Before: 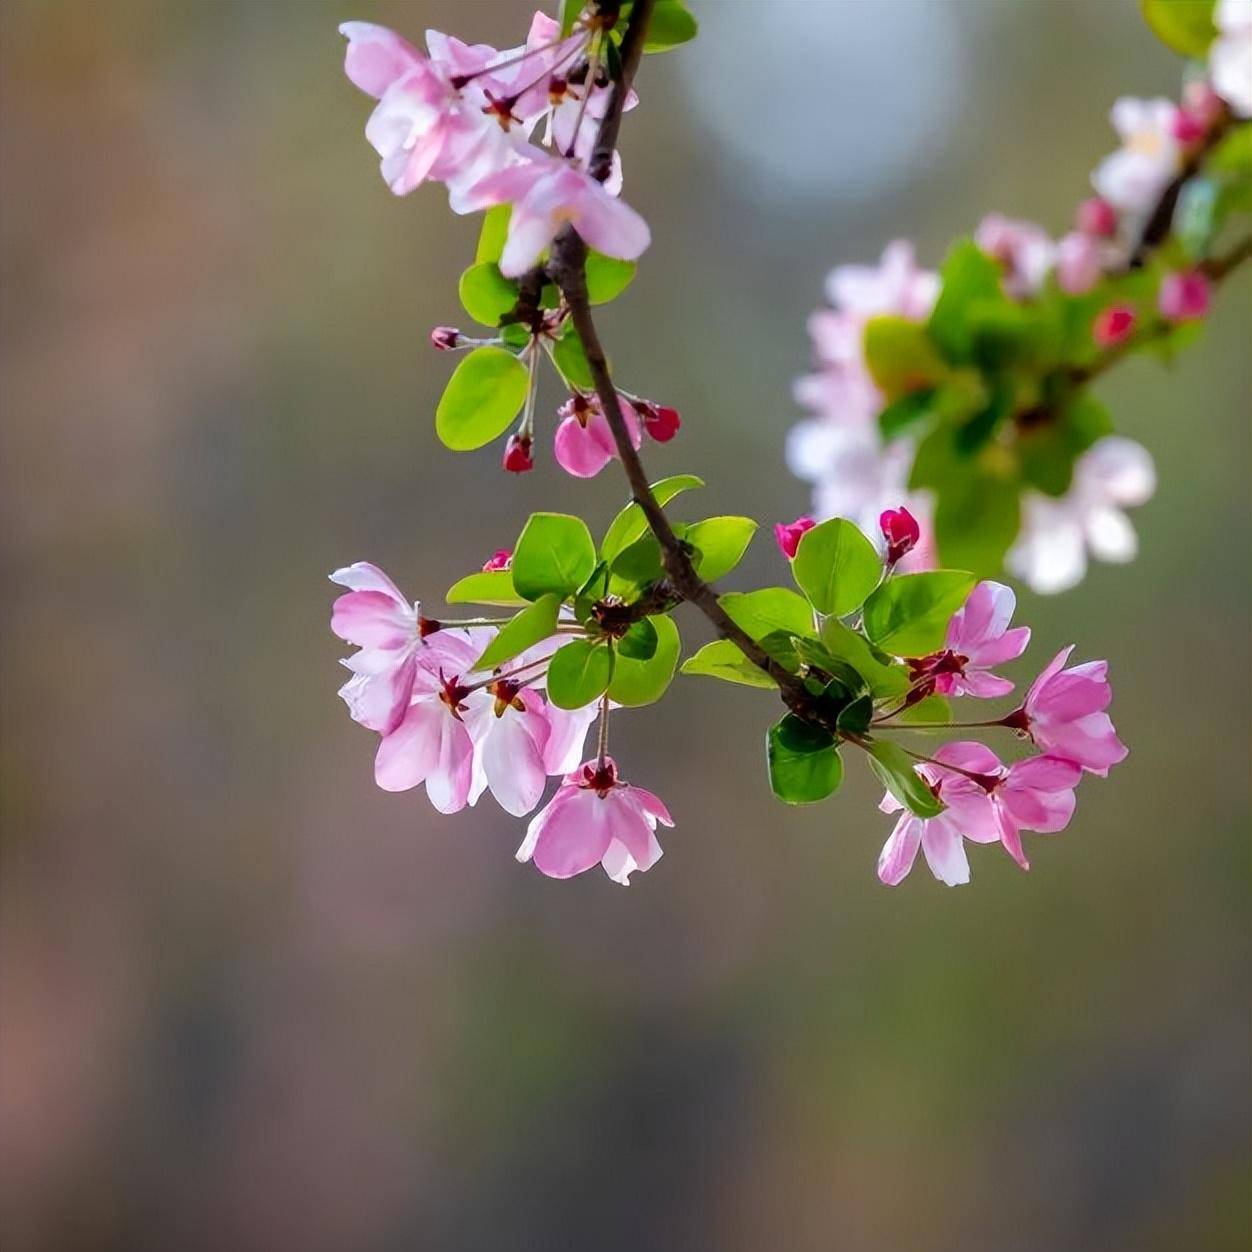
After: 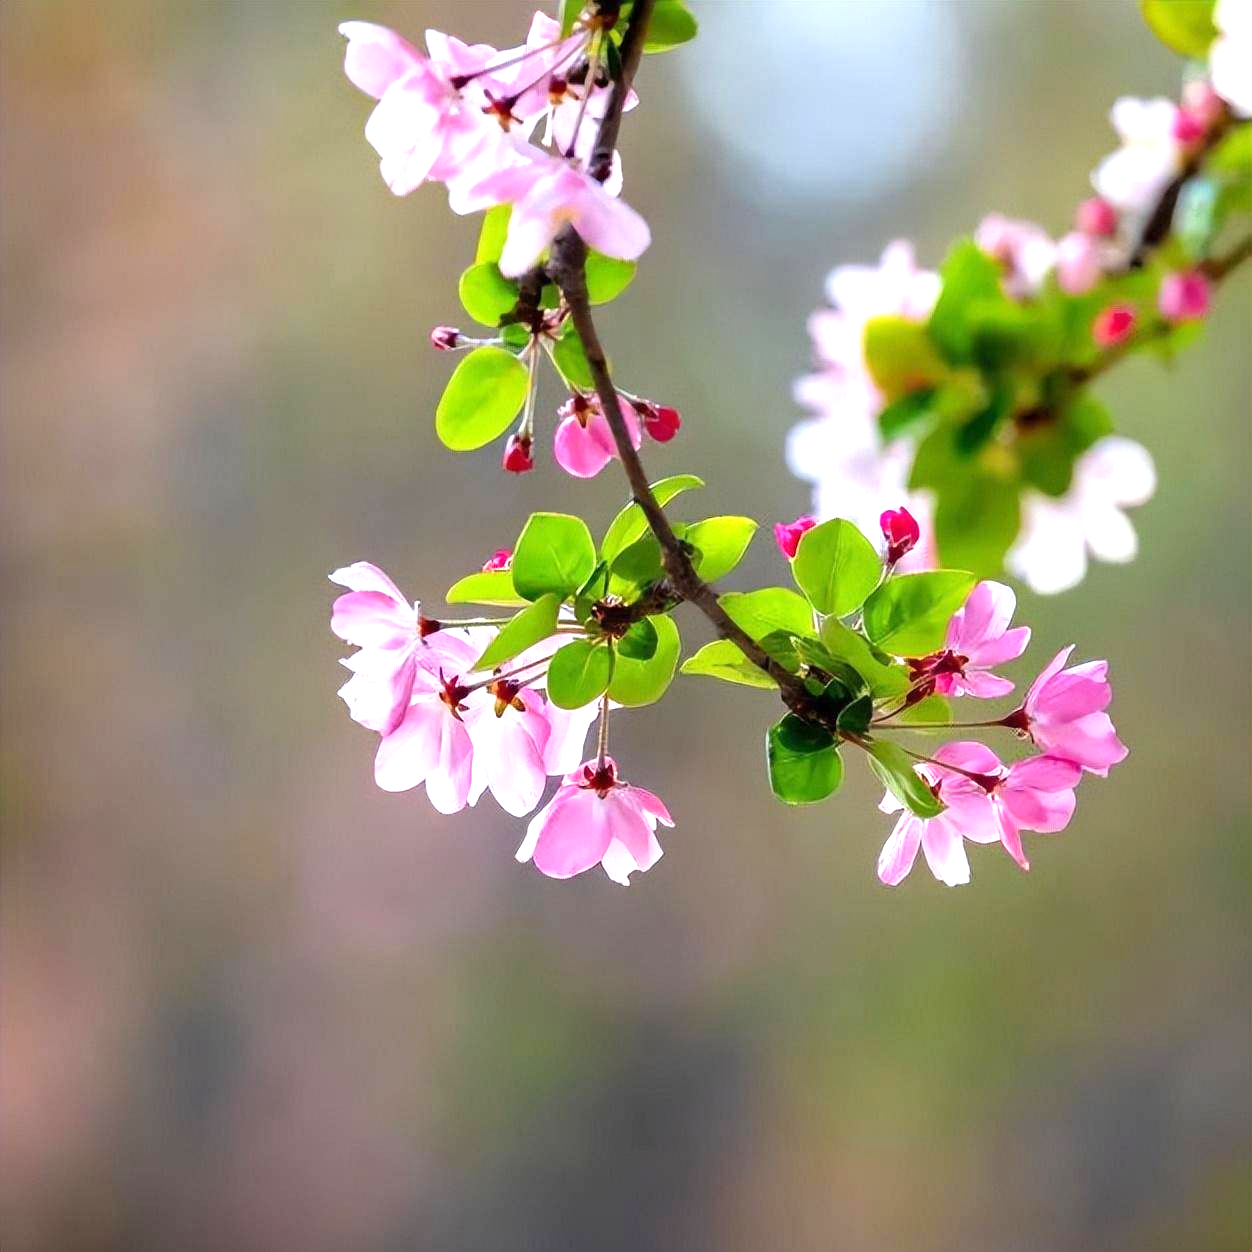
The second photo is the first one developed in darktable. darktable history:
exposure: exposure 0.916 EV, compensate highlight preservation false
